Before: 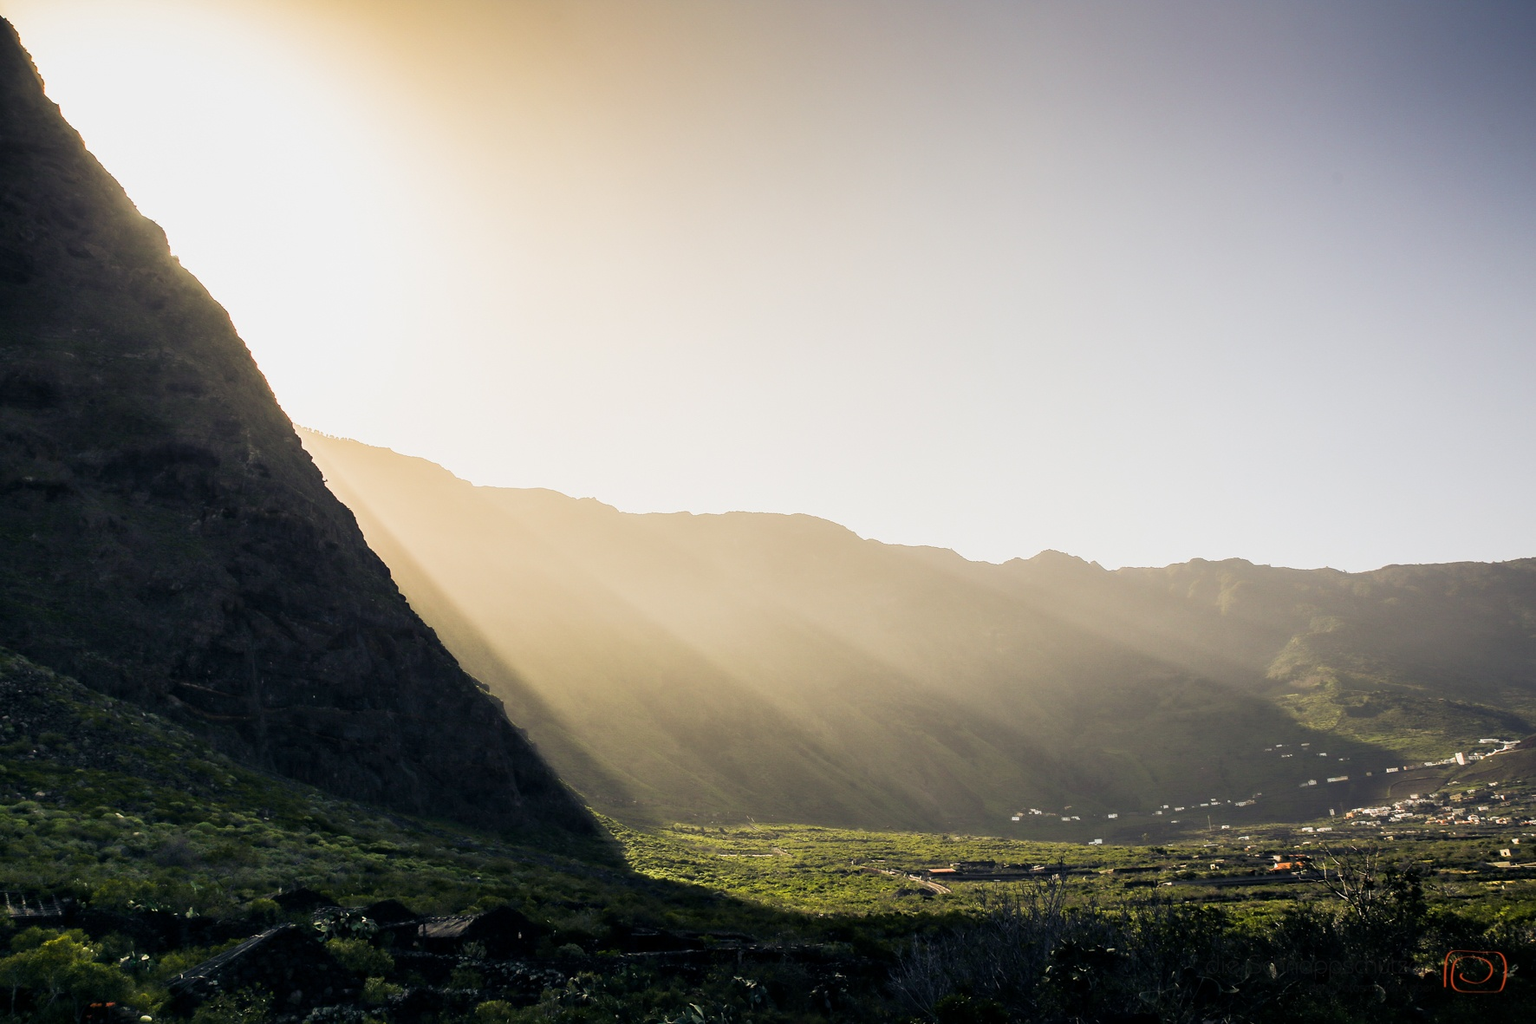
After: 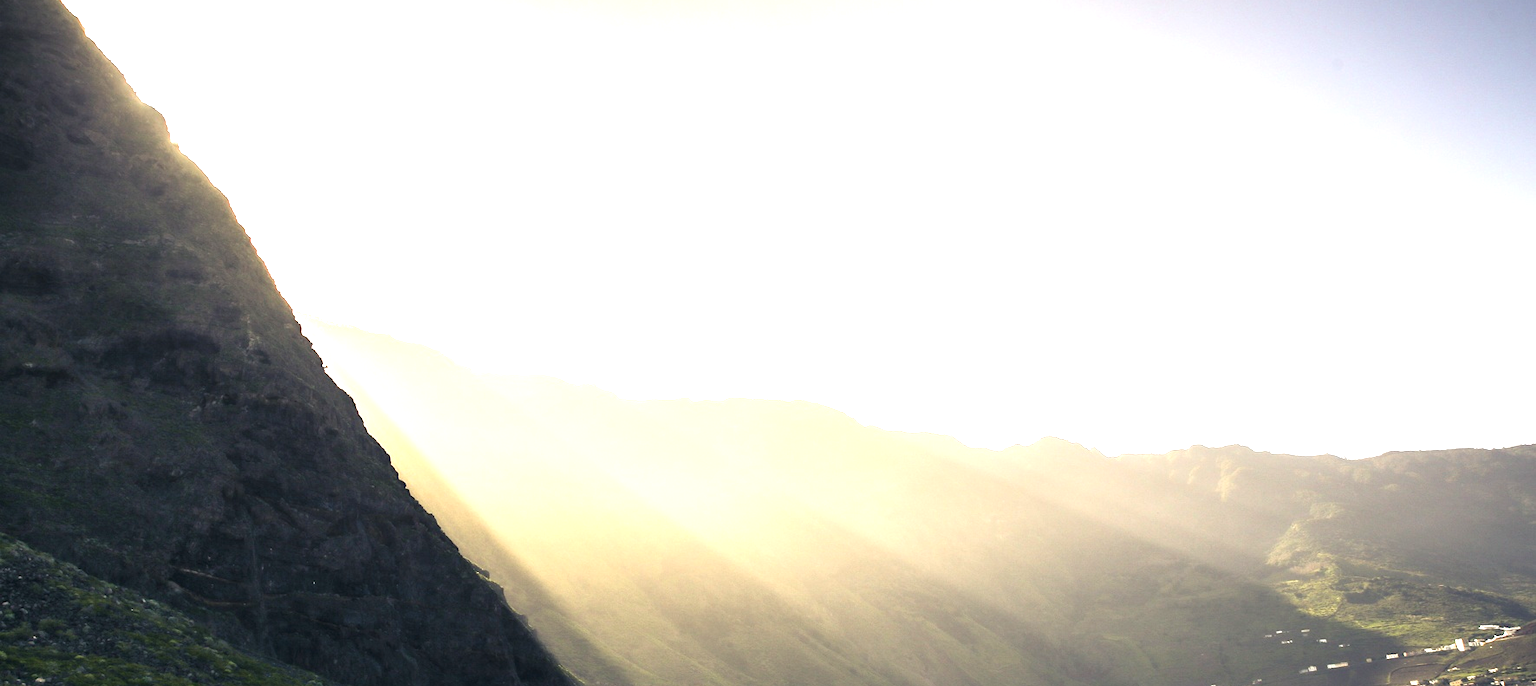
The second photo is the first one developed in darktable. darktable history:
exposure: black level correction -0.002, exposure 1.108 EV, compensate highlight preservation false
crop: top 11.153%, bottom 21.71%
